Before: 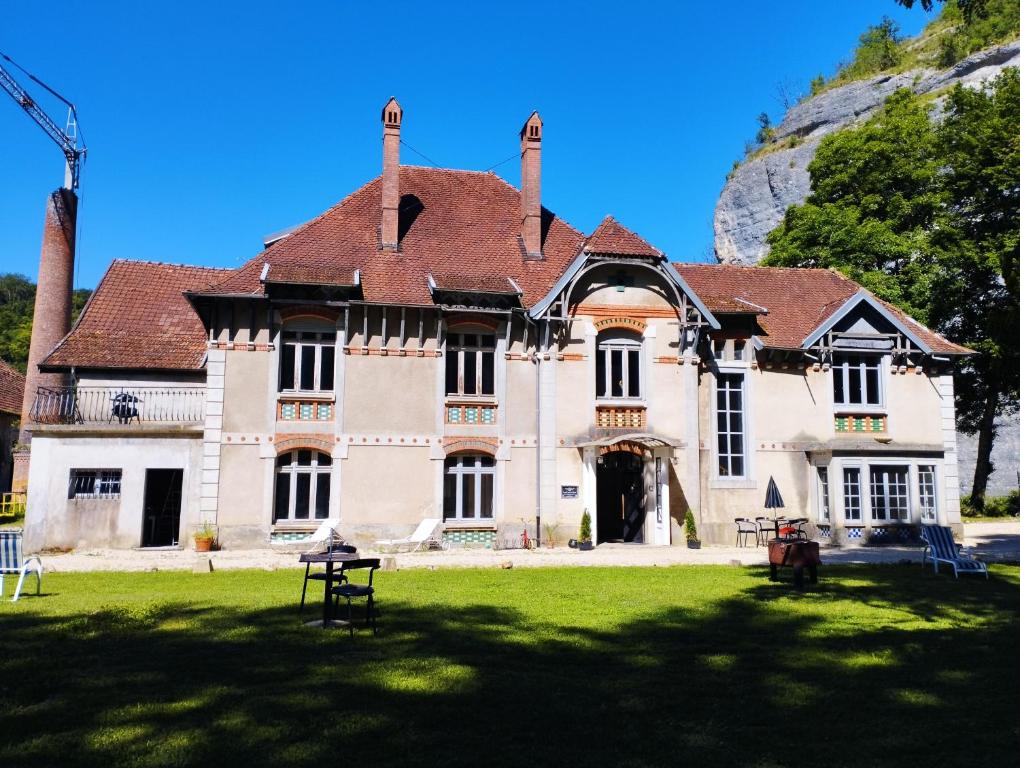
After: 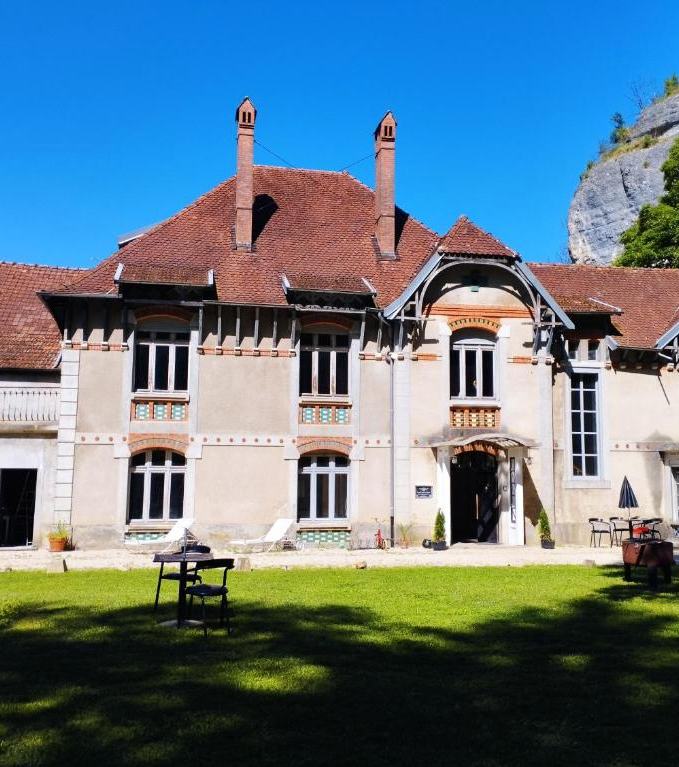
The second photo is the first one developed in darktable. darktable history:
tone equalizer: on, module defaults
crop and rotate: left 14.385%, right 18.948%
